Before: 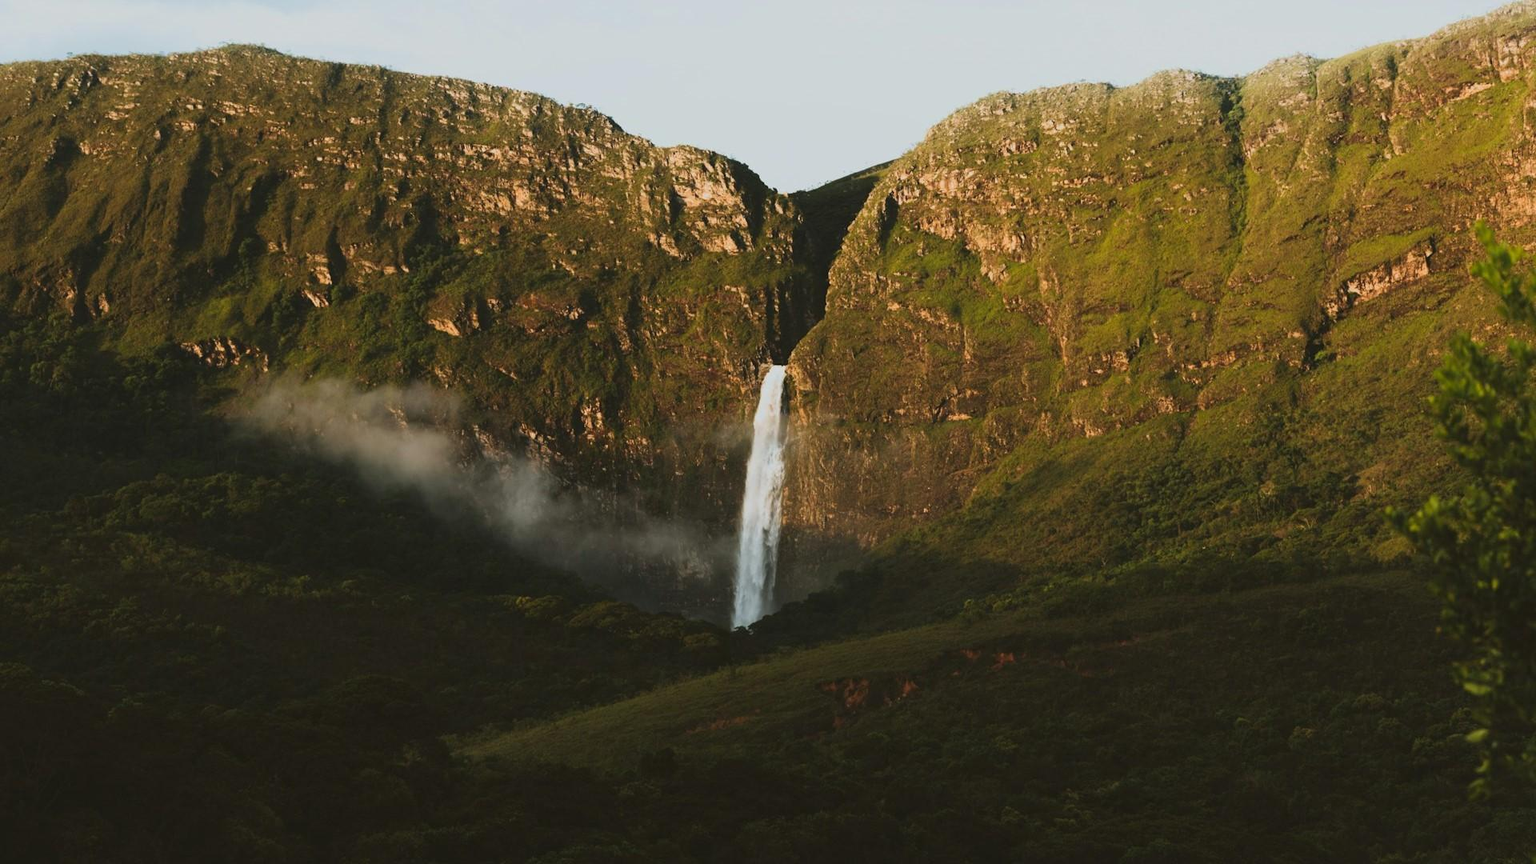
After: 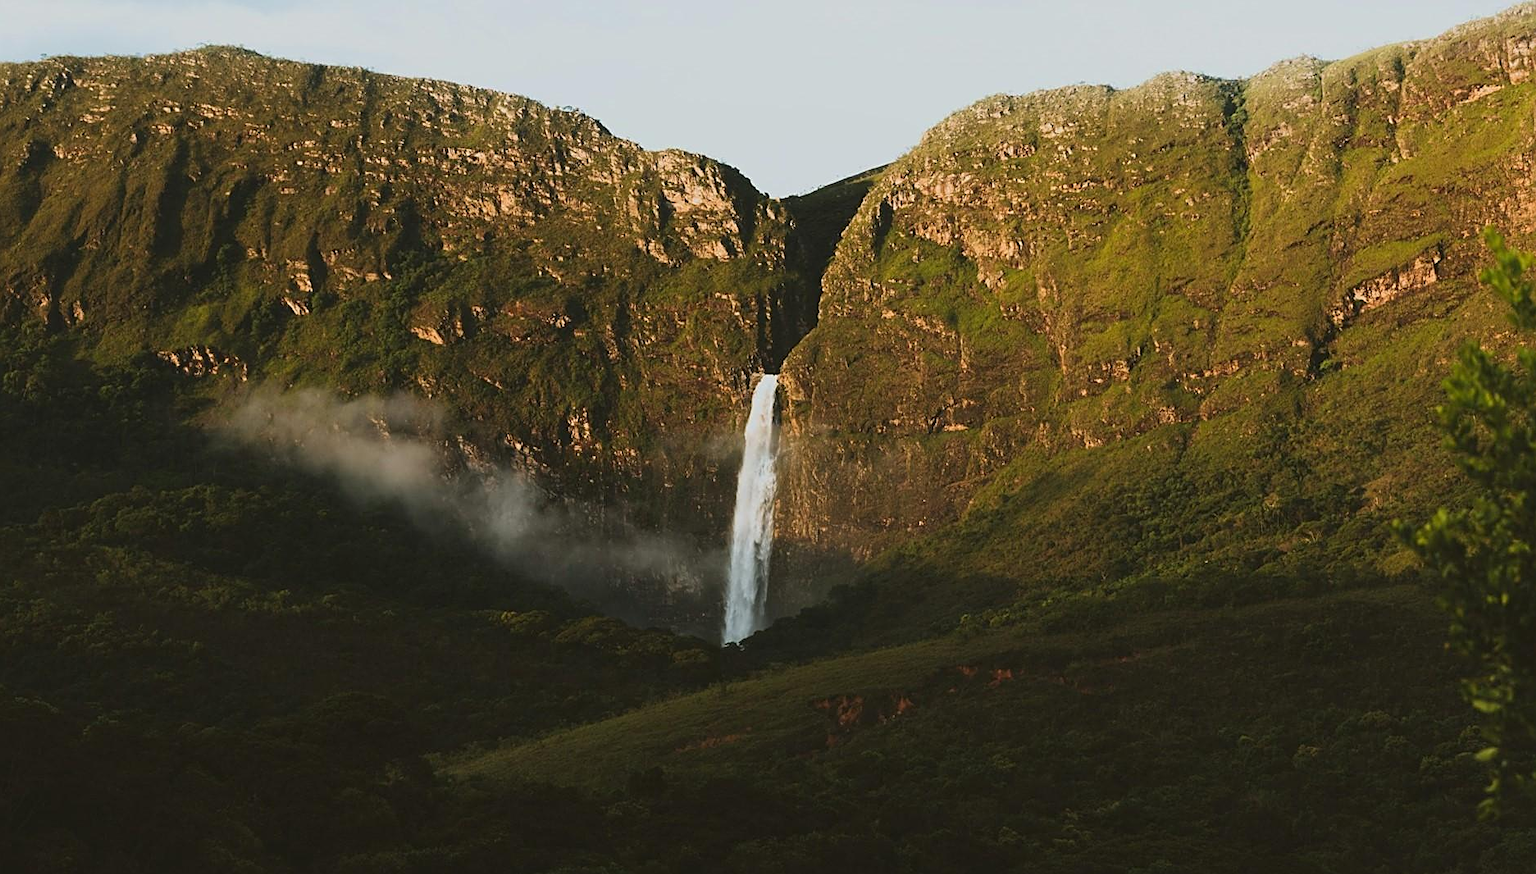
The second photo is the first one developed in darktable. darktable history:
sharpen: on, module defaults
crop and rotate: left 1.774%, right 0.633%, bottom 1.28%
bloom: size 3%, threshold 100%, strength 0%
